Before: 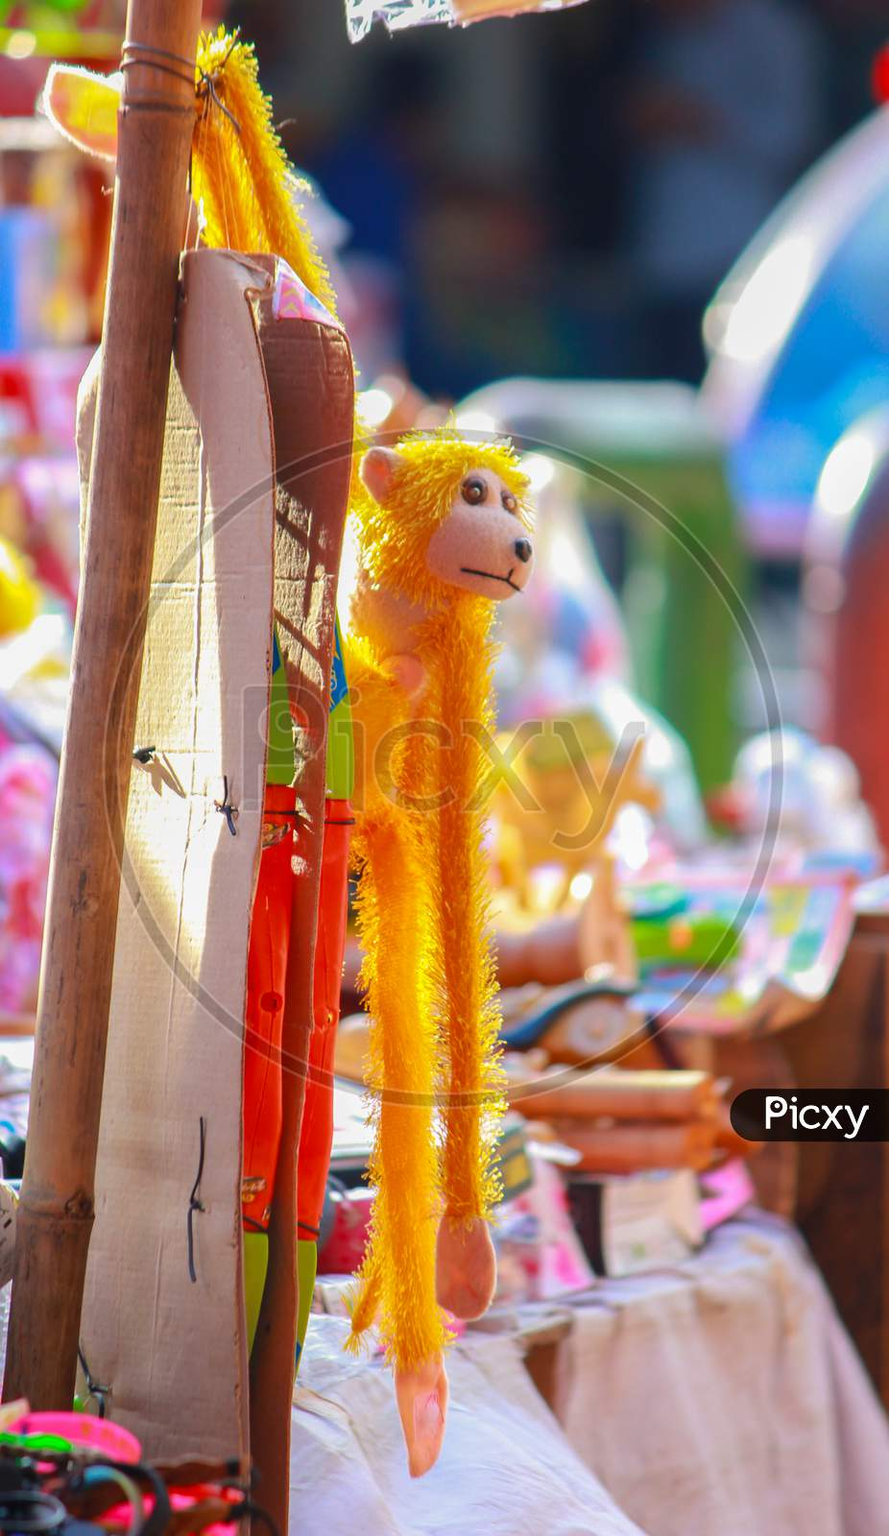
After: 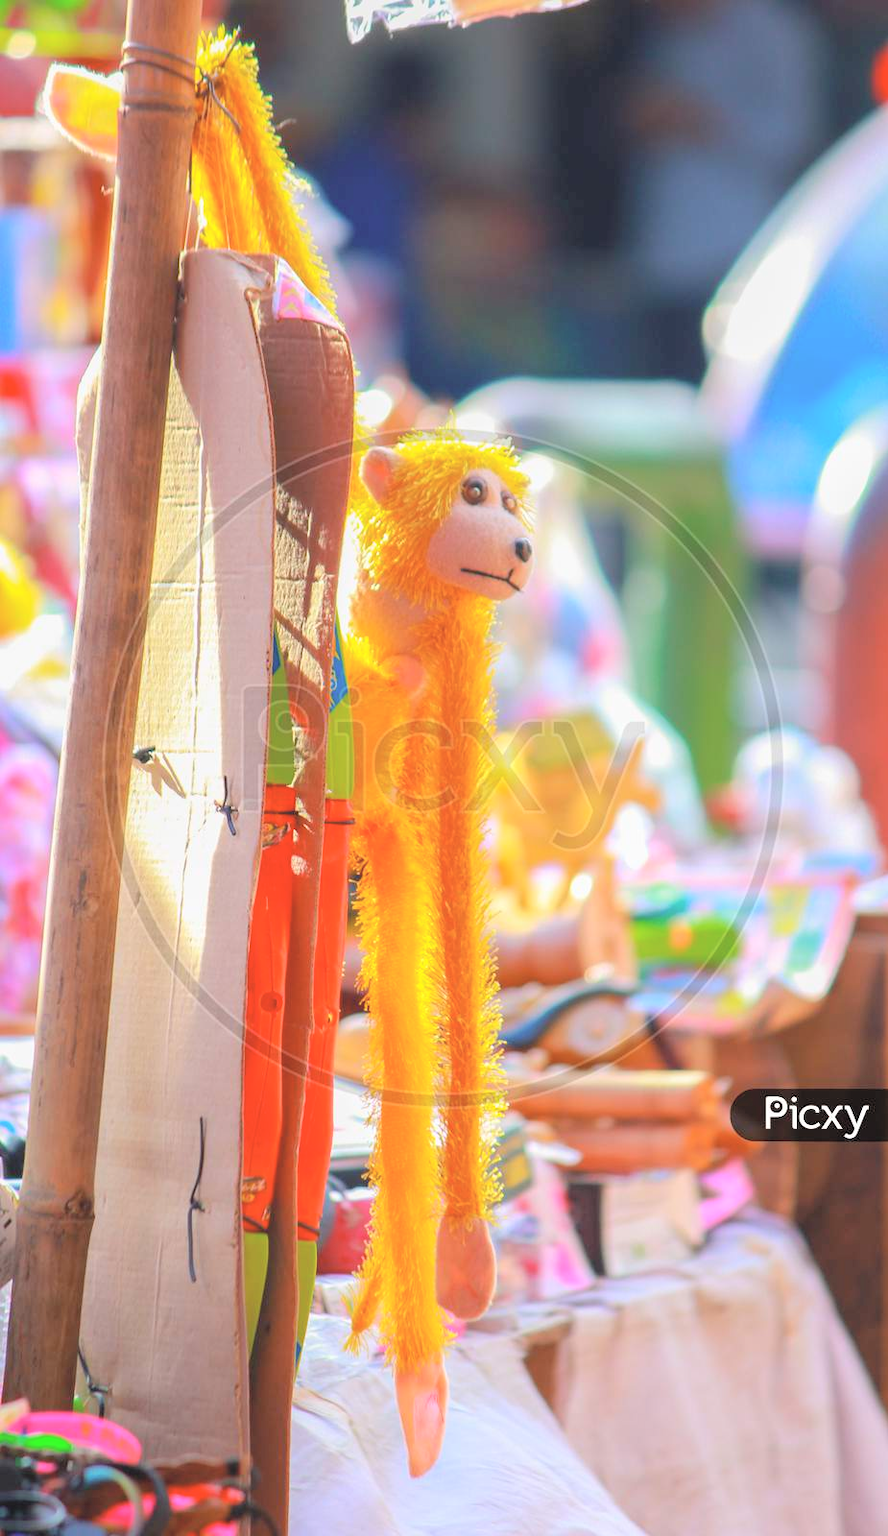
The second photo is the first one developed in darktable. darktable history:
contrast brightness saturation: brightness 0.29
